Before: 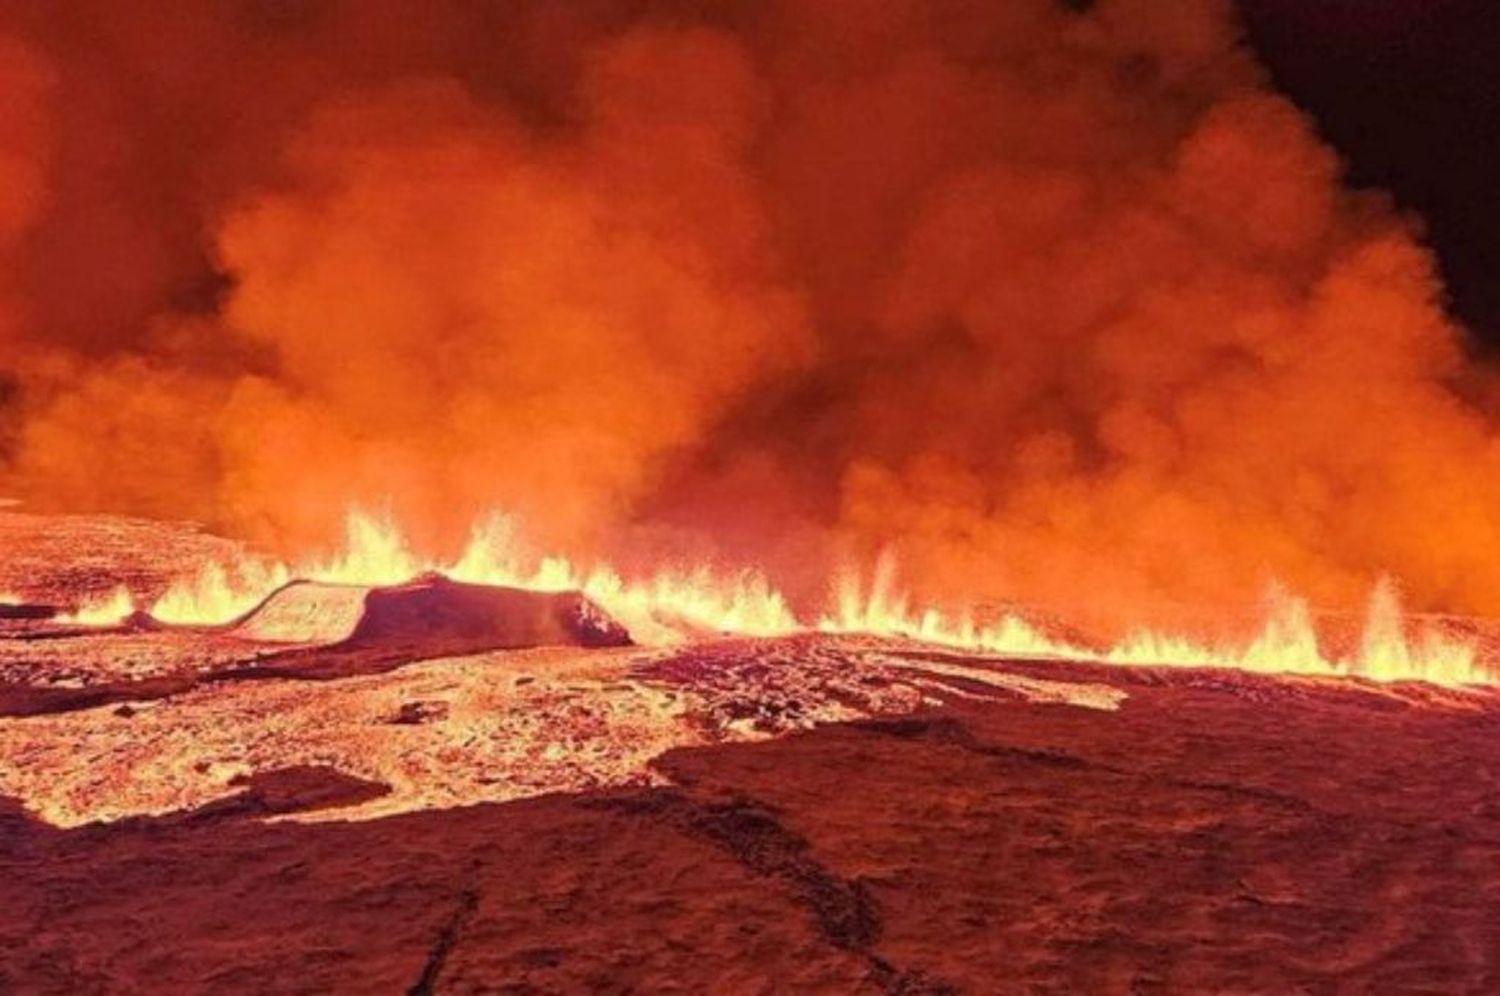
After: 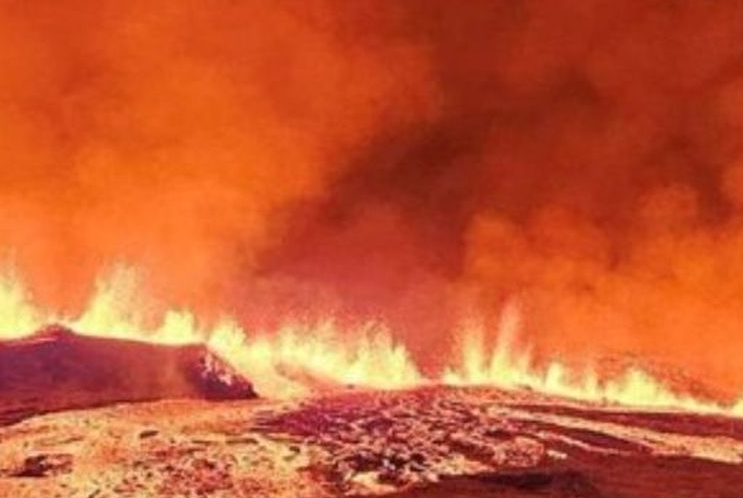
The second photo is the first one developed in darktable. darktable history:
crop: left 25.106%, top 24.898%, right 25.298%, bottom 25.013%
